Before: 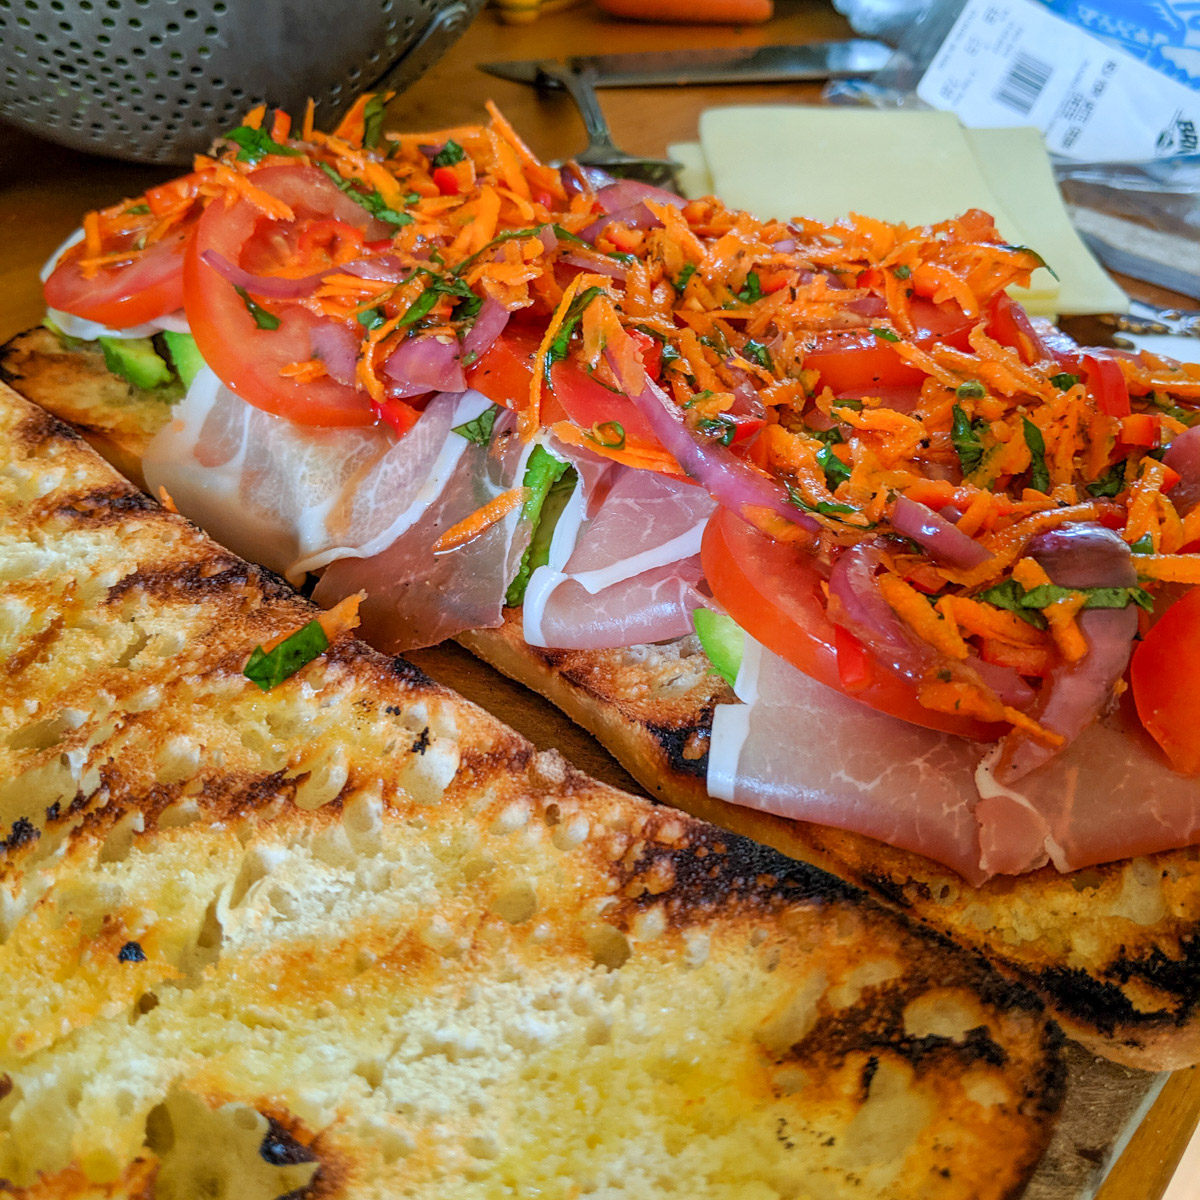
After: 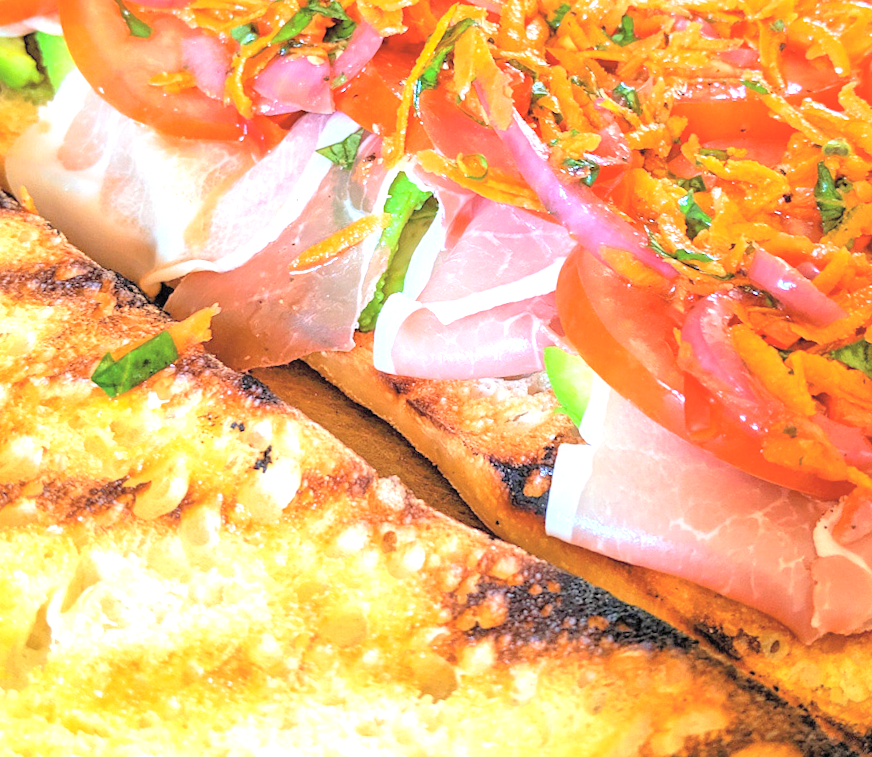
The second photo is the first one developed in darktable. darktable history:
exposure: exposure 1.22 EV, compensate highlight preservation false
crop and rotate: angle -4.1°, left 9.753%, top 20.521%, right 12.513%, bottom 11.994%
contrast brightness saturation: brightness 0.283
